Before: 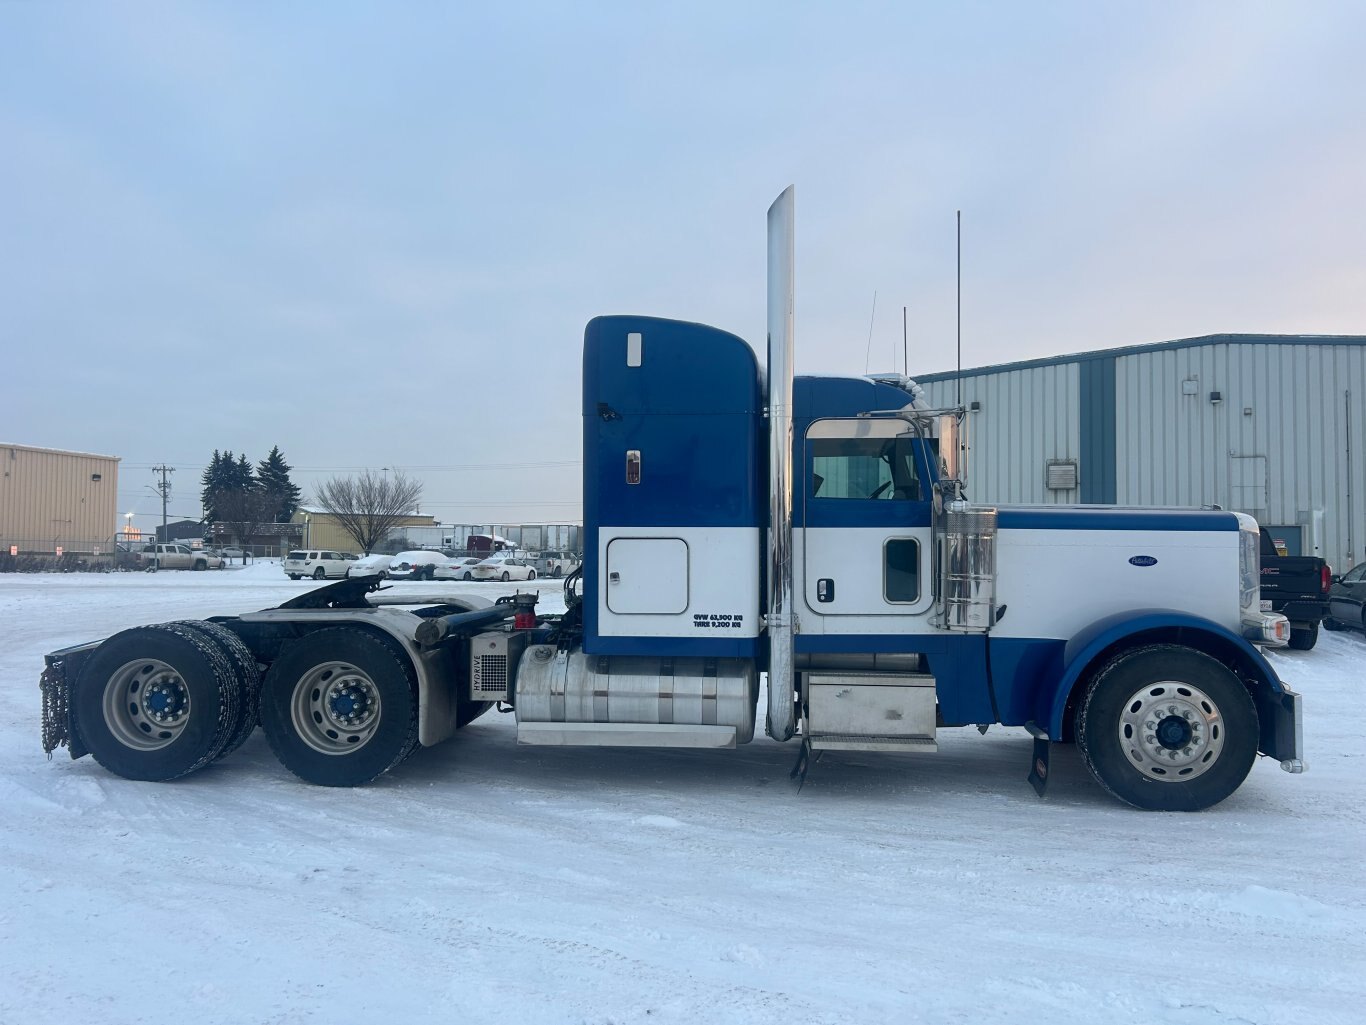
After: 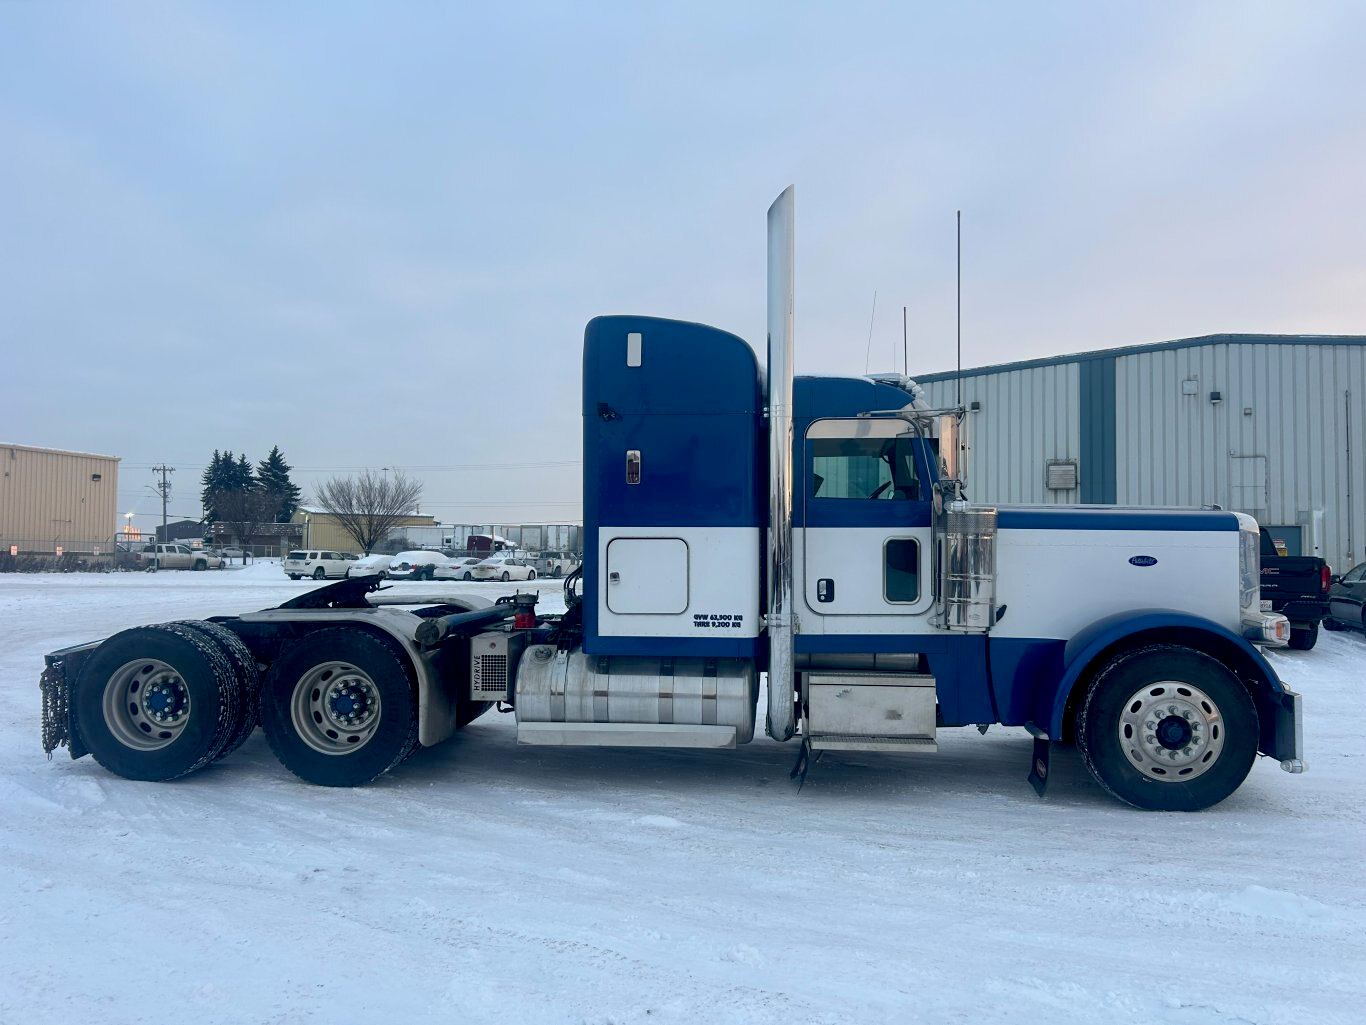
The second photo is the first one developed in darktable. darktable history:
exposure: black level correction 0.011, compensate exposure bias true, compensate highlight preservation false
